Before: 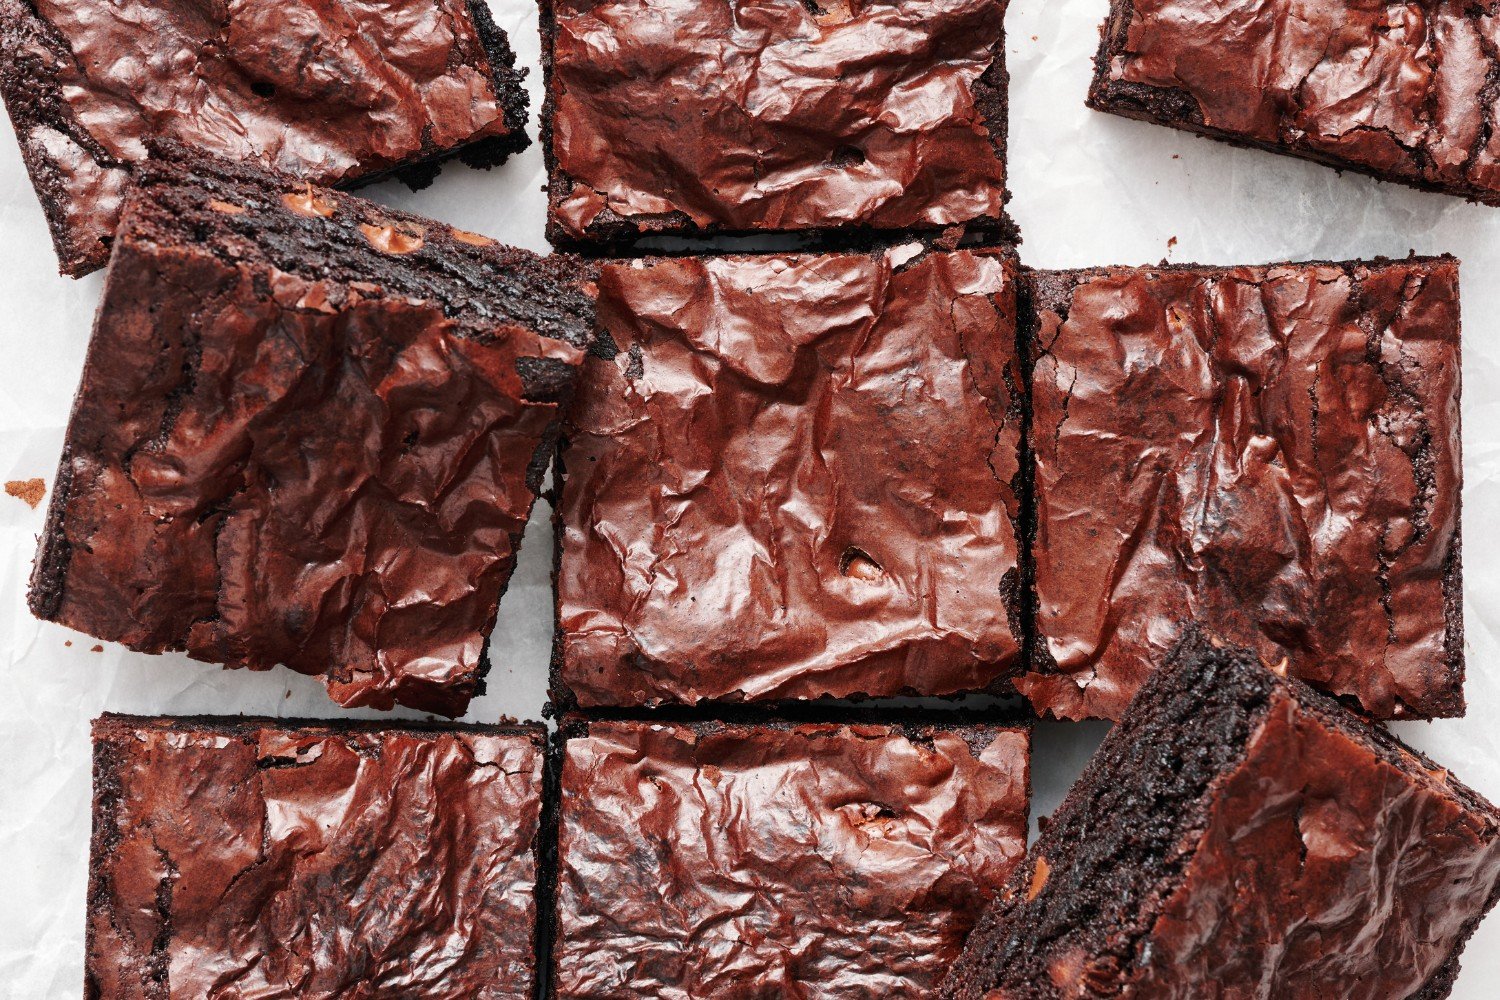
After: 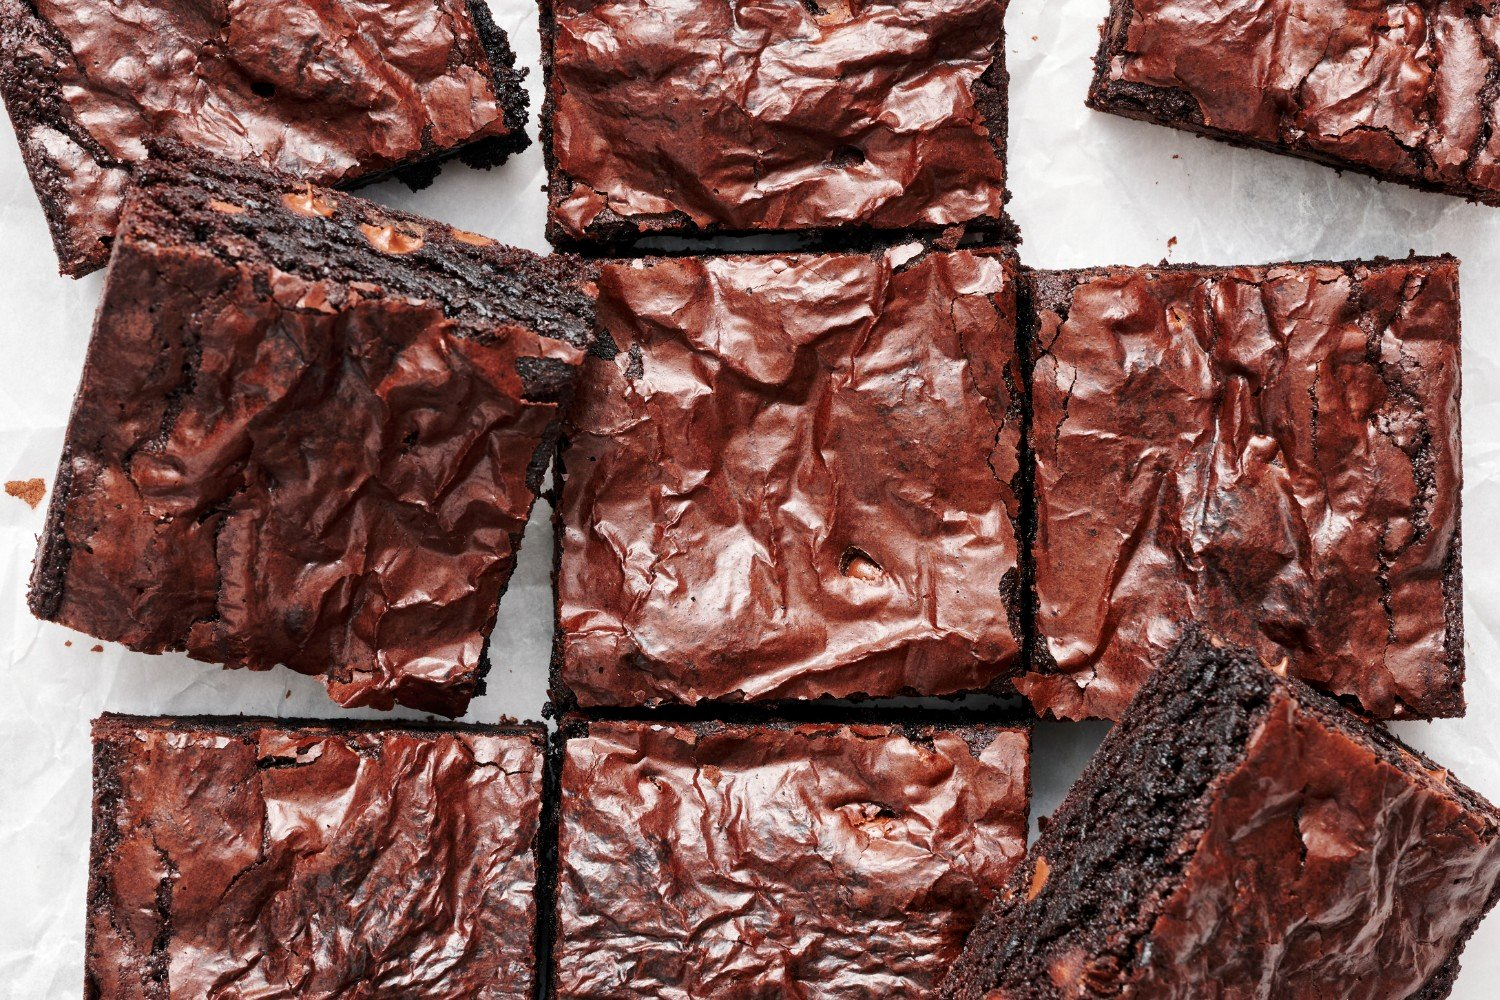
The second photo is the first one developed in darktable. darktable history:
local contrast: mode bilateral grid, contrast 27, coarseness 16, detail 115%, midtone range 0.2
